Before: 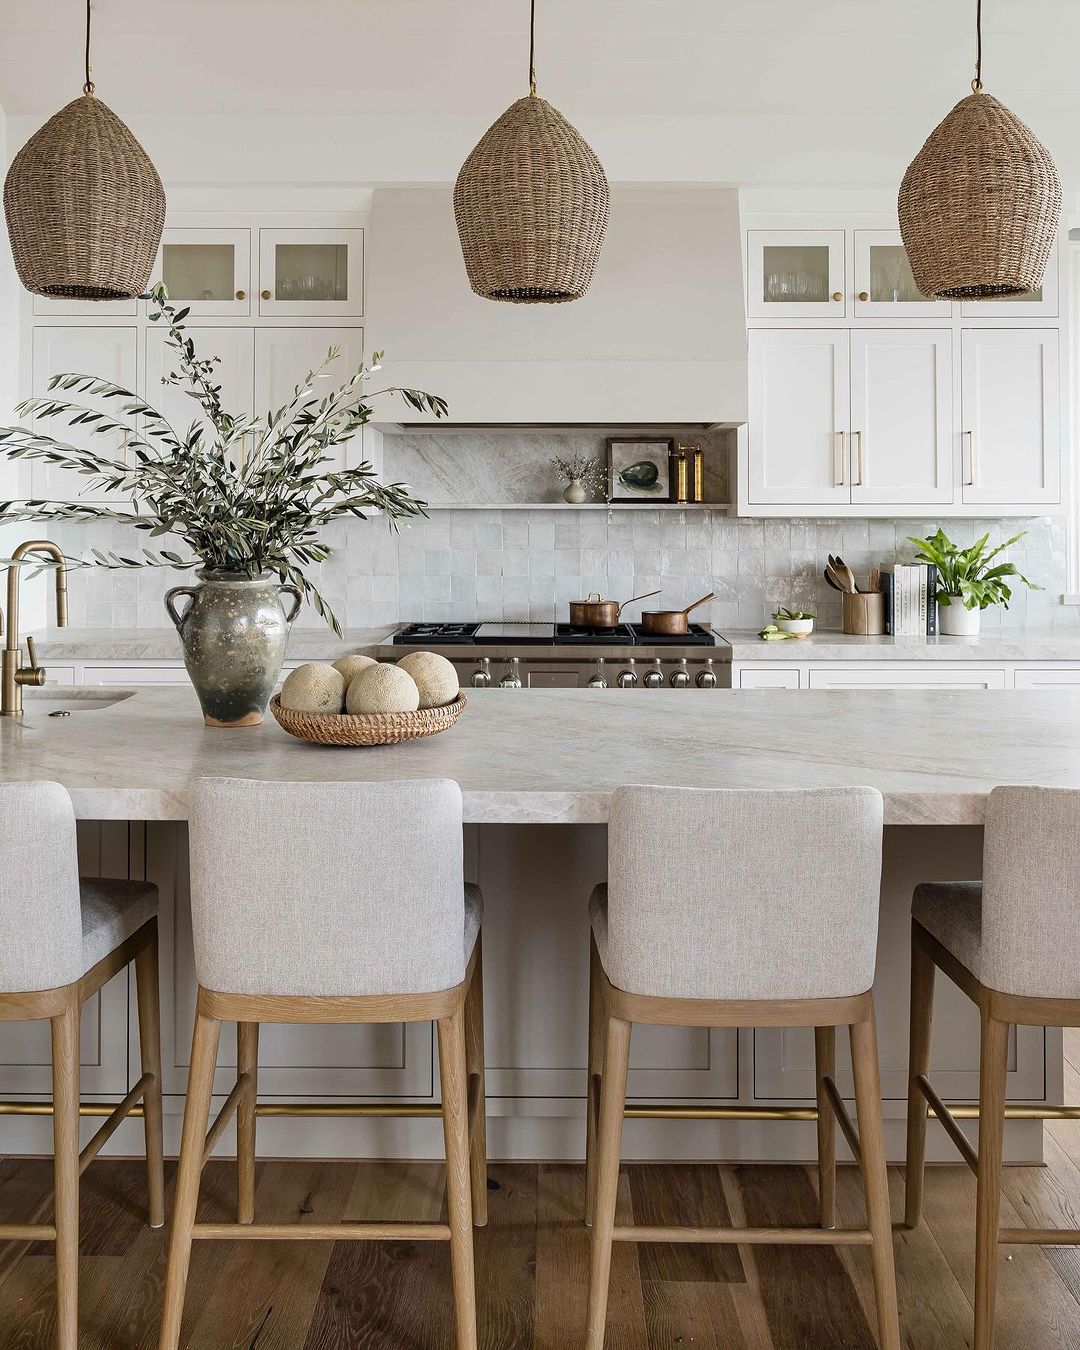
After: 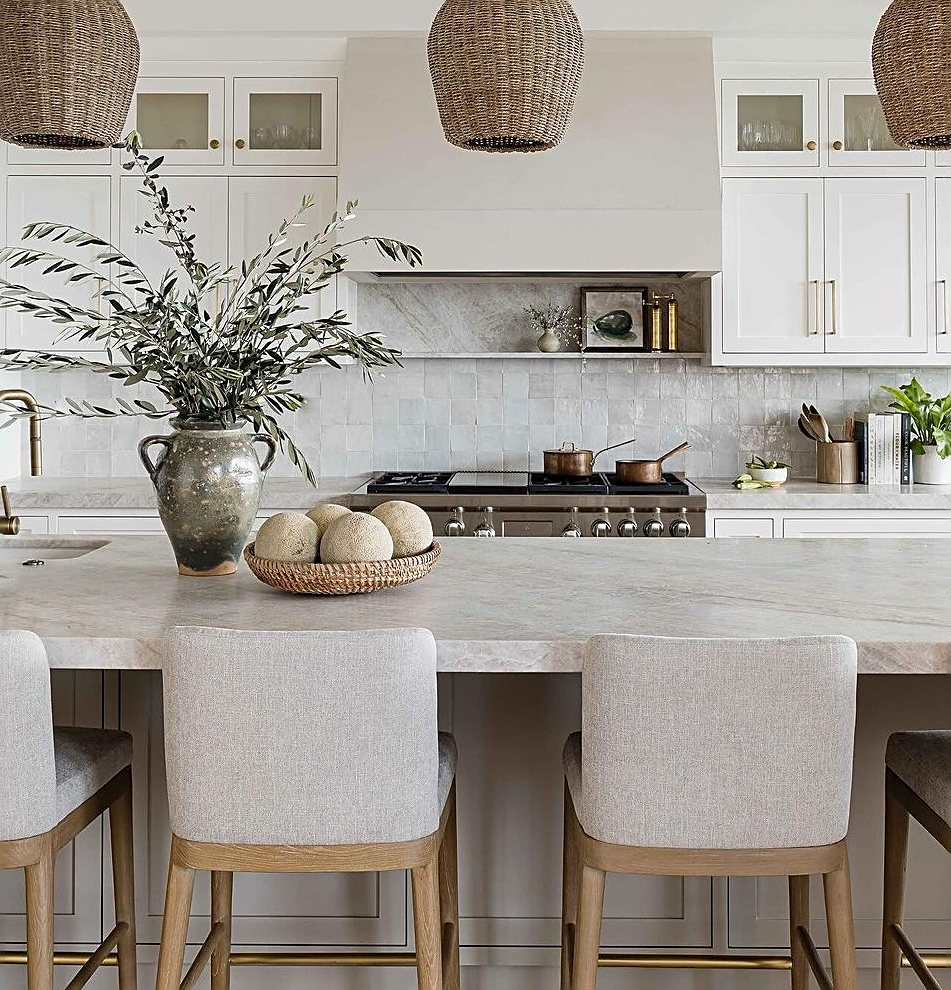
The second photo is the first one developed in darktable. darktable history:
crop and rotate: left 2.408%, top 11.19%, right 9.501%, bottom 15.404%
sharpen: on, module defaults
